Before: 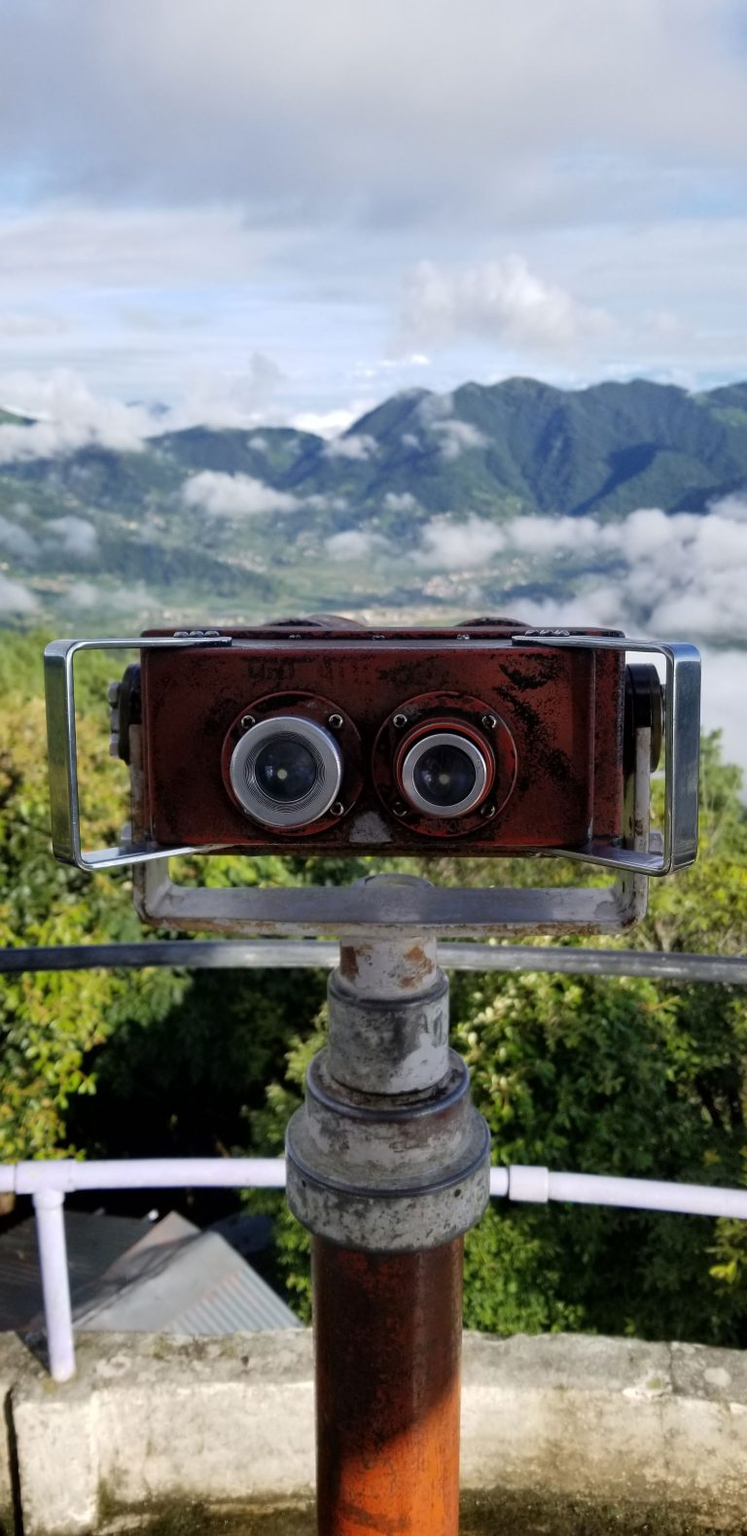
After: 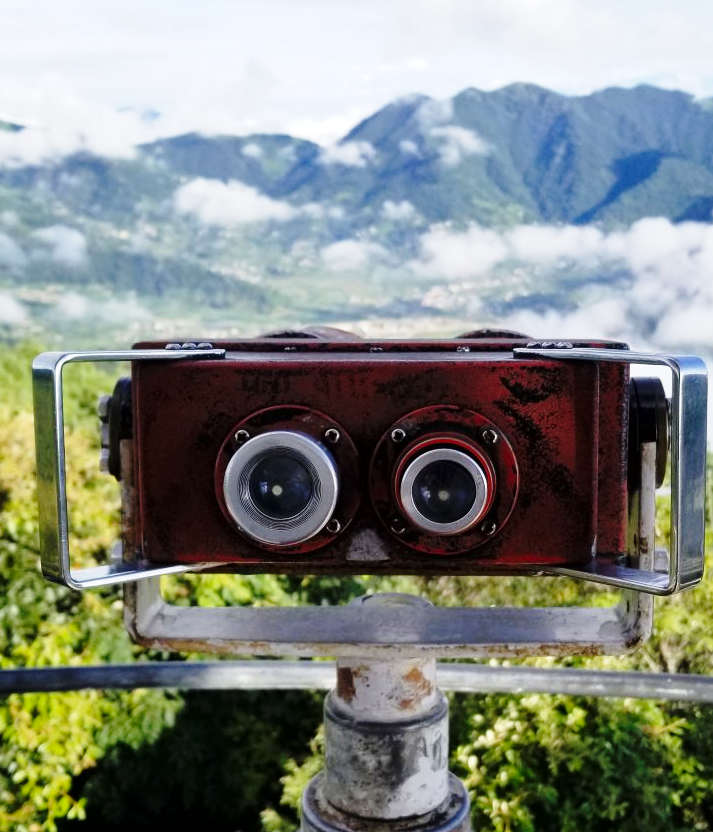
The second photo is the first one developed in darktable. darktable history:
crop: left 1.776%, top 19.386%, right 5.356%, bottom 27.949%
base curve: curves: ch0 [(0, 0) (0.028, 0.03) (0.121, 0.232) (0.46, 0.748) (0.859, 0.968) (1, 1)], preserve colors none
